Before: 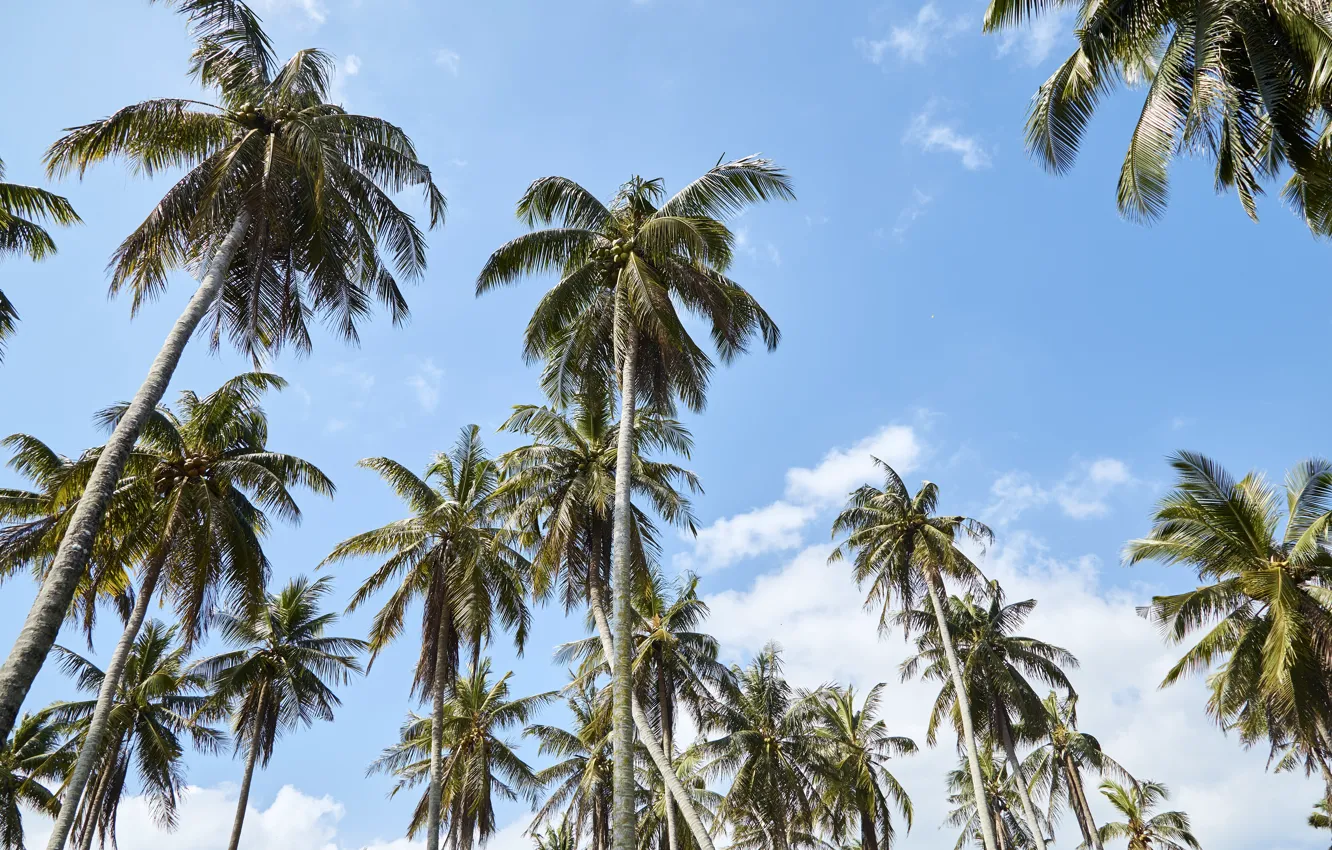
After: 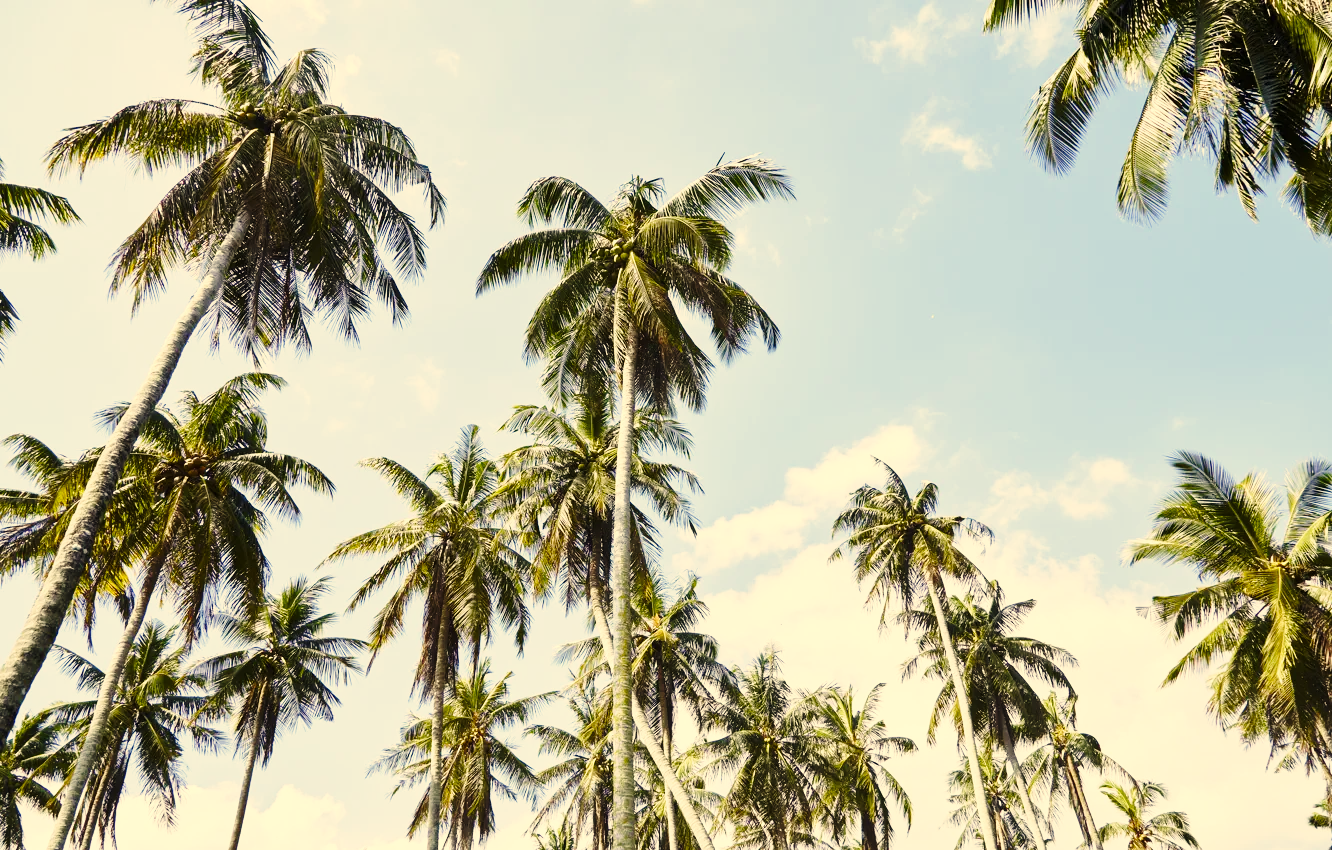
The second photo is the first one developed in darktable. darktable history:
color correction: highlights a* 2.5, highlights b* 23.47
base curve: curves: ch0 [(0, 0) (0.028, 0.03) (0.121, 0.232) (0.46, 0.748) (0.859, 0.968) (1, 1)], preserve colors none
